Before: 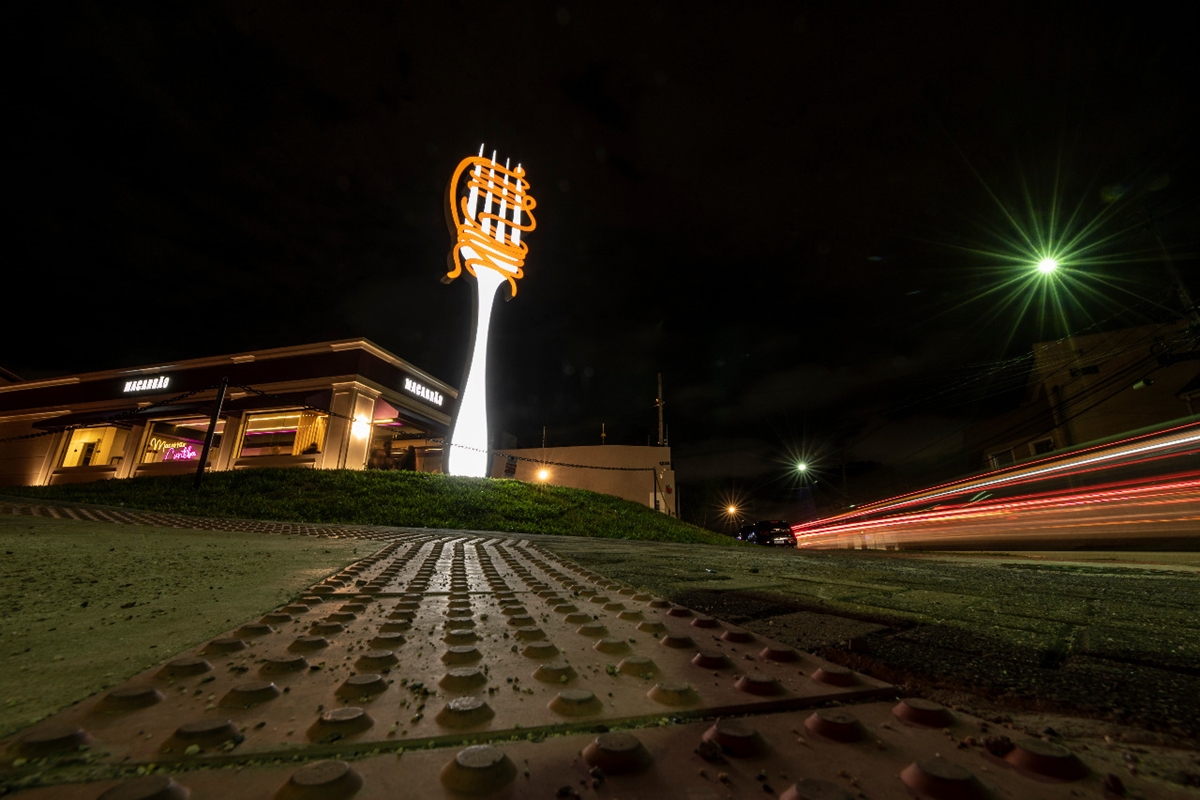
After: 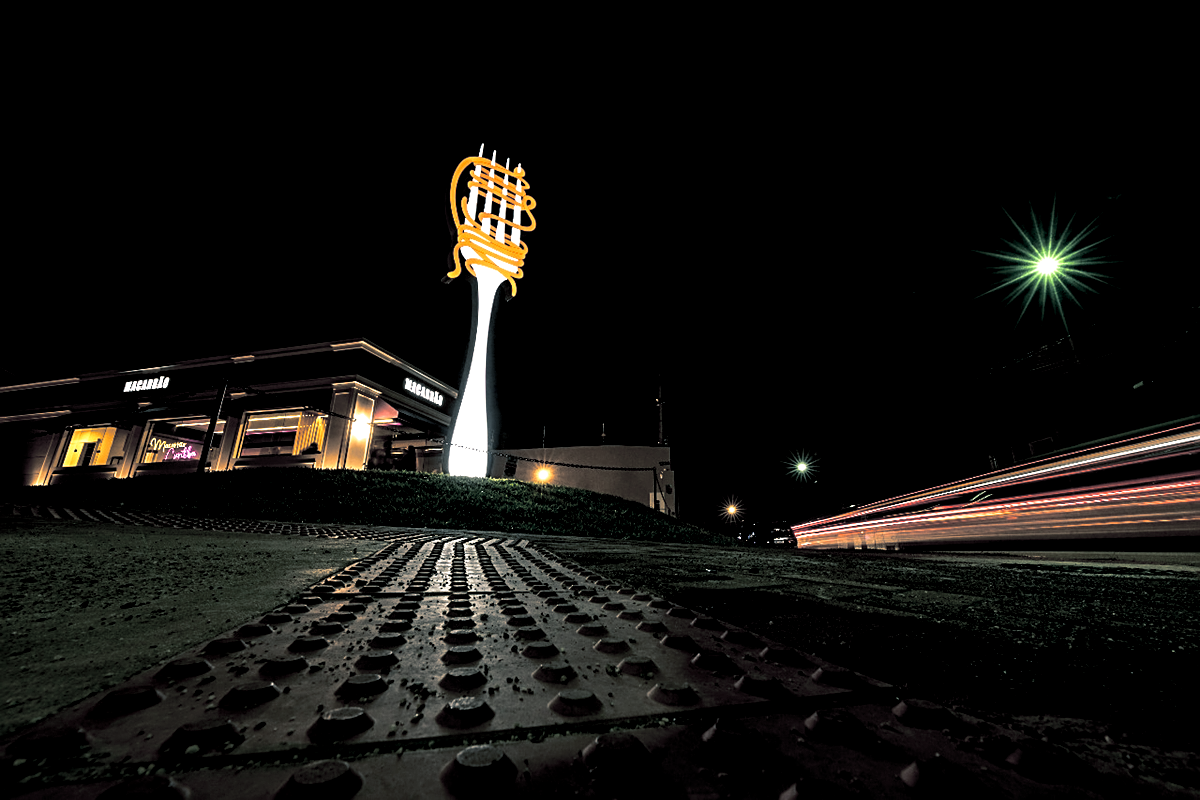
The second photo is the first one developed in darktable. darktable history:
color calibration: illuminant same as pipeline (D50), x 0.346, y 0.359, temperature 5002.42 K
contrast brightness saturation: saturation -0.05
sharpen: on, module defaults
local contrast: mode bilateral grid, contrast 10, coarseness 25, detail 115%, midtone range 0.2
split-toning: shadows › hue 205.2°, shadows › saturation 0.29, highlights › hue 50.4°, highlights › saturation 0.38, balance -49.9
tone equalizer: -8 EV -0.417 EV, -7 EV -0.389 EV, -6 EV -0.333 EV, -5 EV -0.222 EV, -3 EV 0.222 EV, -2 EV 0.333 EV, -1 EV 0.389 EV, +0 EV 0.417 EV, edges refinement/feathering 500, mask exposure compensation -1.57 EV, preserve details no
base curve: curves: ch0 [(0.017, 0) (0.425, 0.441) (0.844, 0.933) (1, 1)], preserve colors none
